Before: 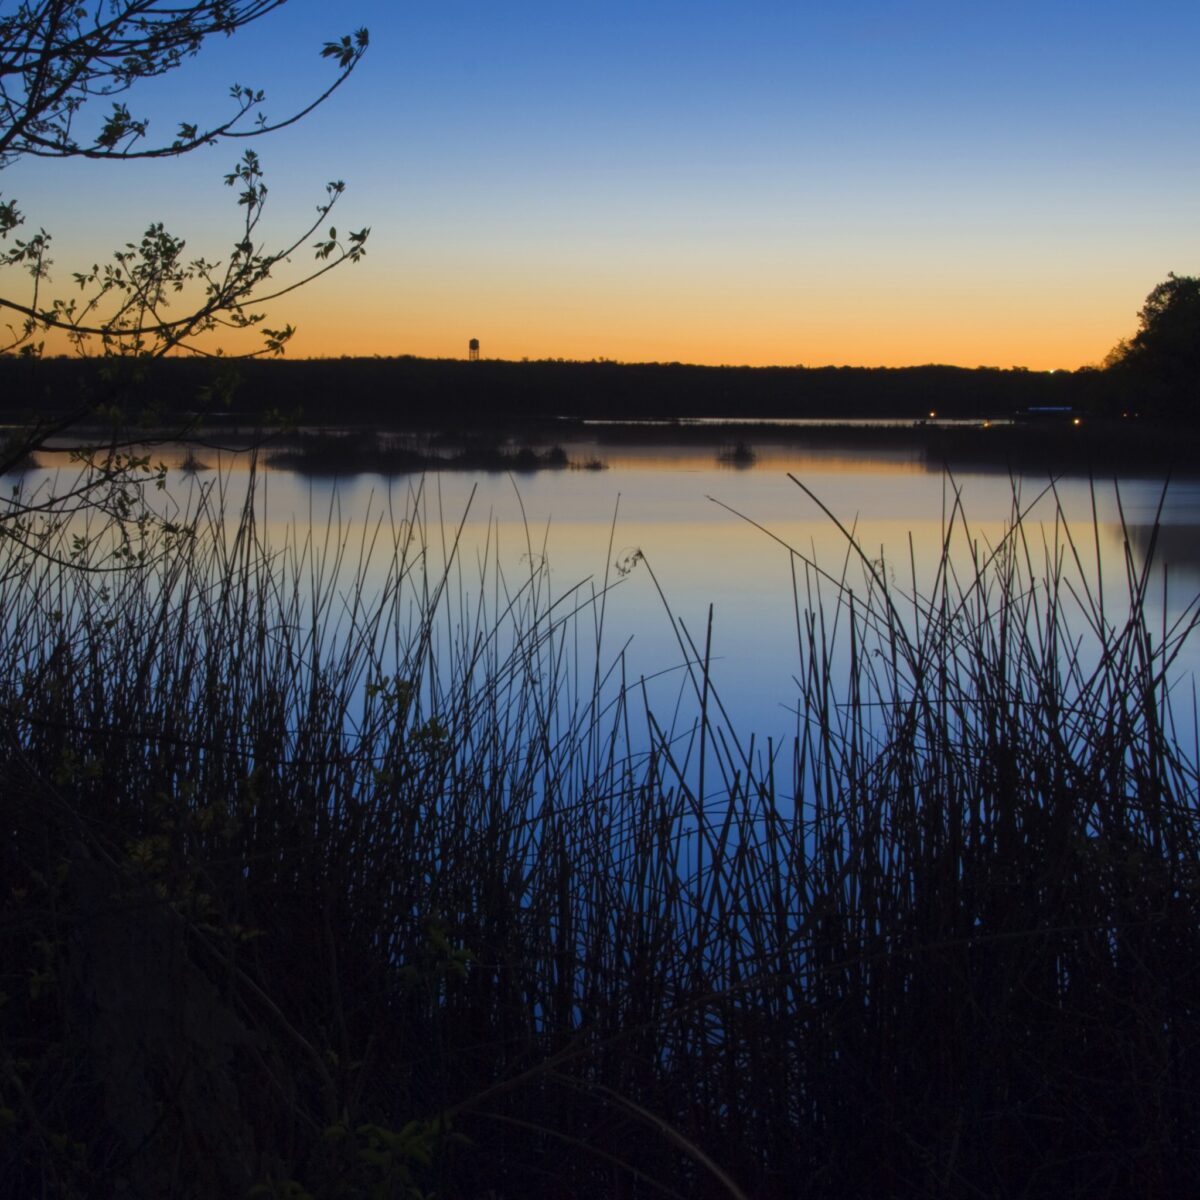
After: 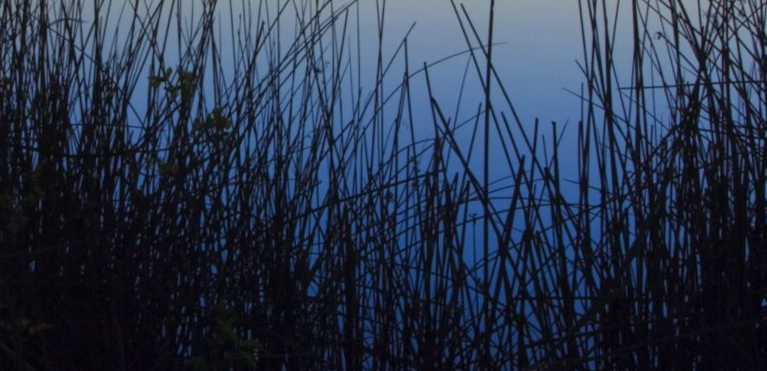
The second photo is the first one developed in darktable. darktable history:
rotate and perspective: rotation -1°, crop left 0.011, crop right 0.989, crop top 0.025, crop bottom 0.975
crop: left 18.091%, top 51.13%, right 17.525%, bottom 16.85%
tone equalizer: on, module defaults
